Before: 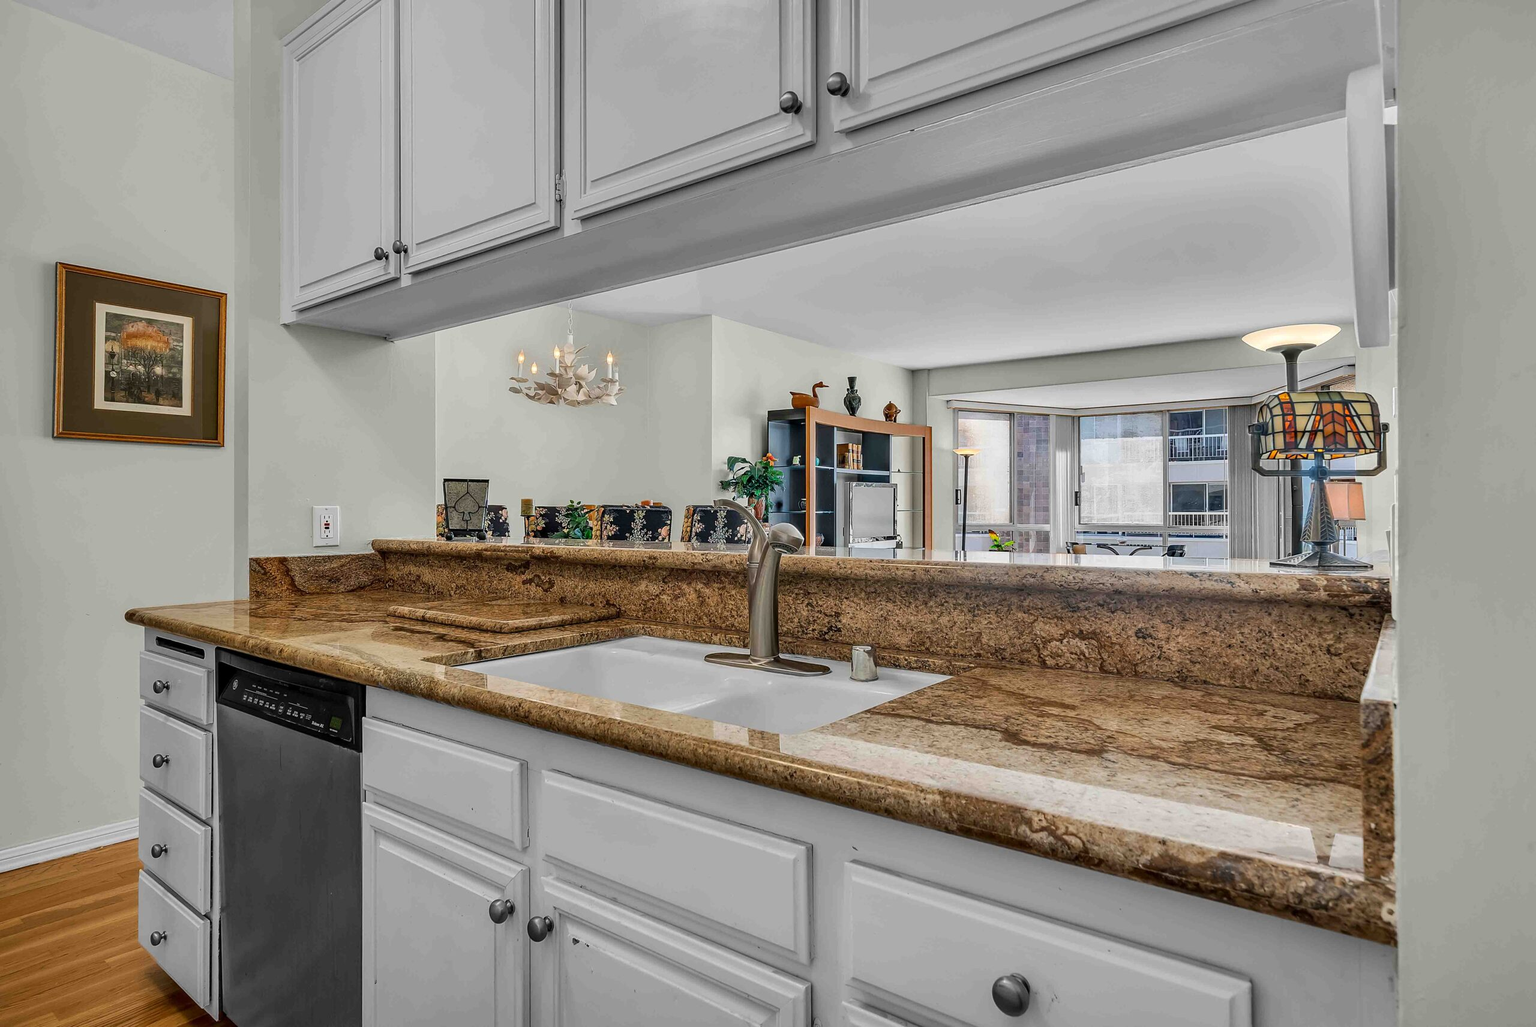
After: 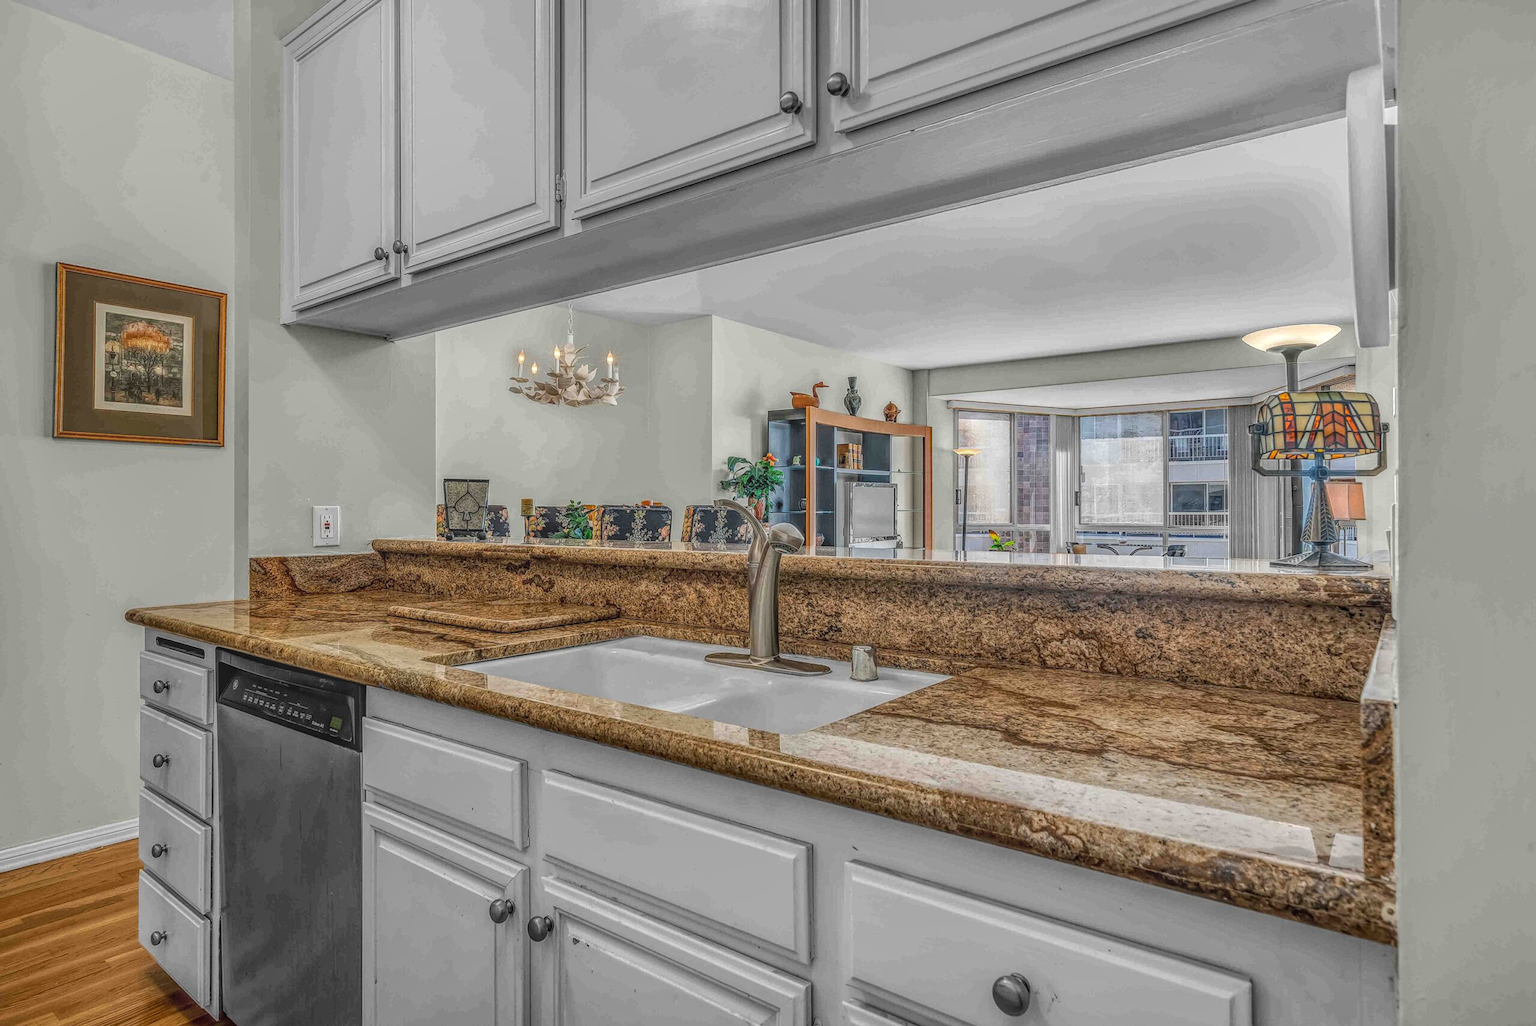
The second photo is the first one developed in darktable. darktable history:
tone equalizer: edges refinement/feathering 500, mask exposure compensation -1.57 EV, preserve details no
local contrast: highlights 20%, shadows 23%, detail 199%, midtone range 0.2
